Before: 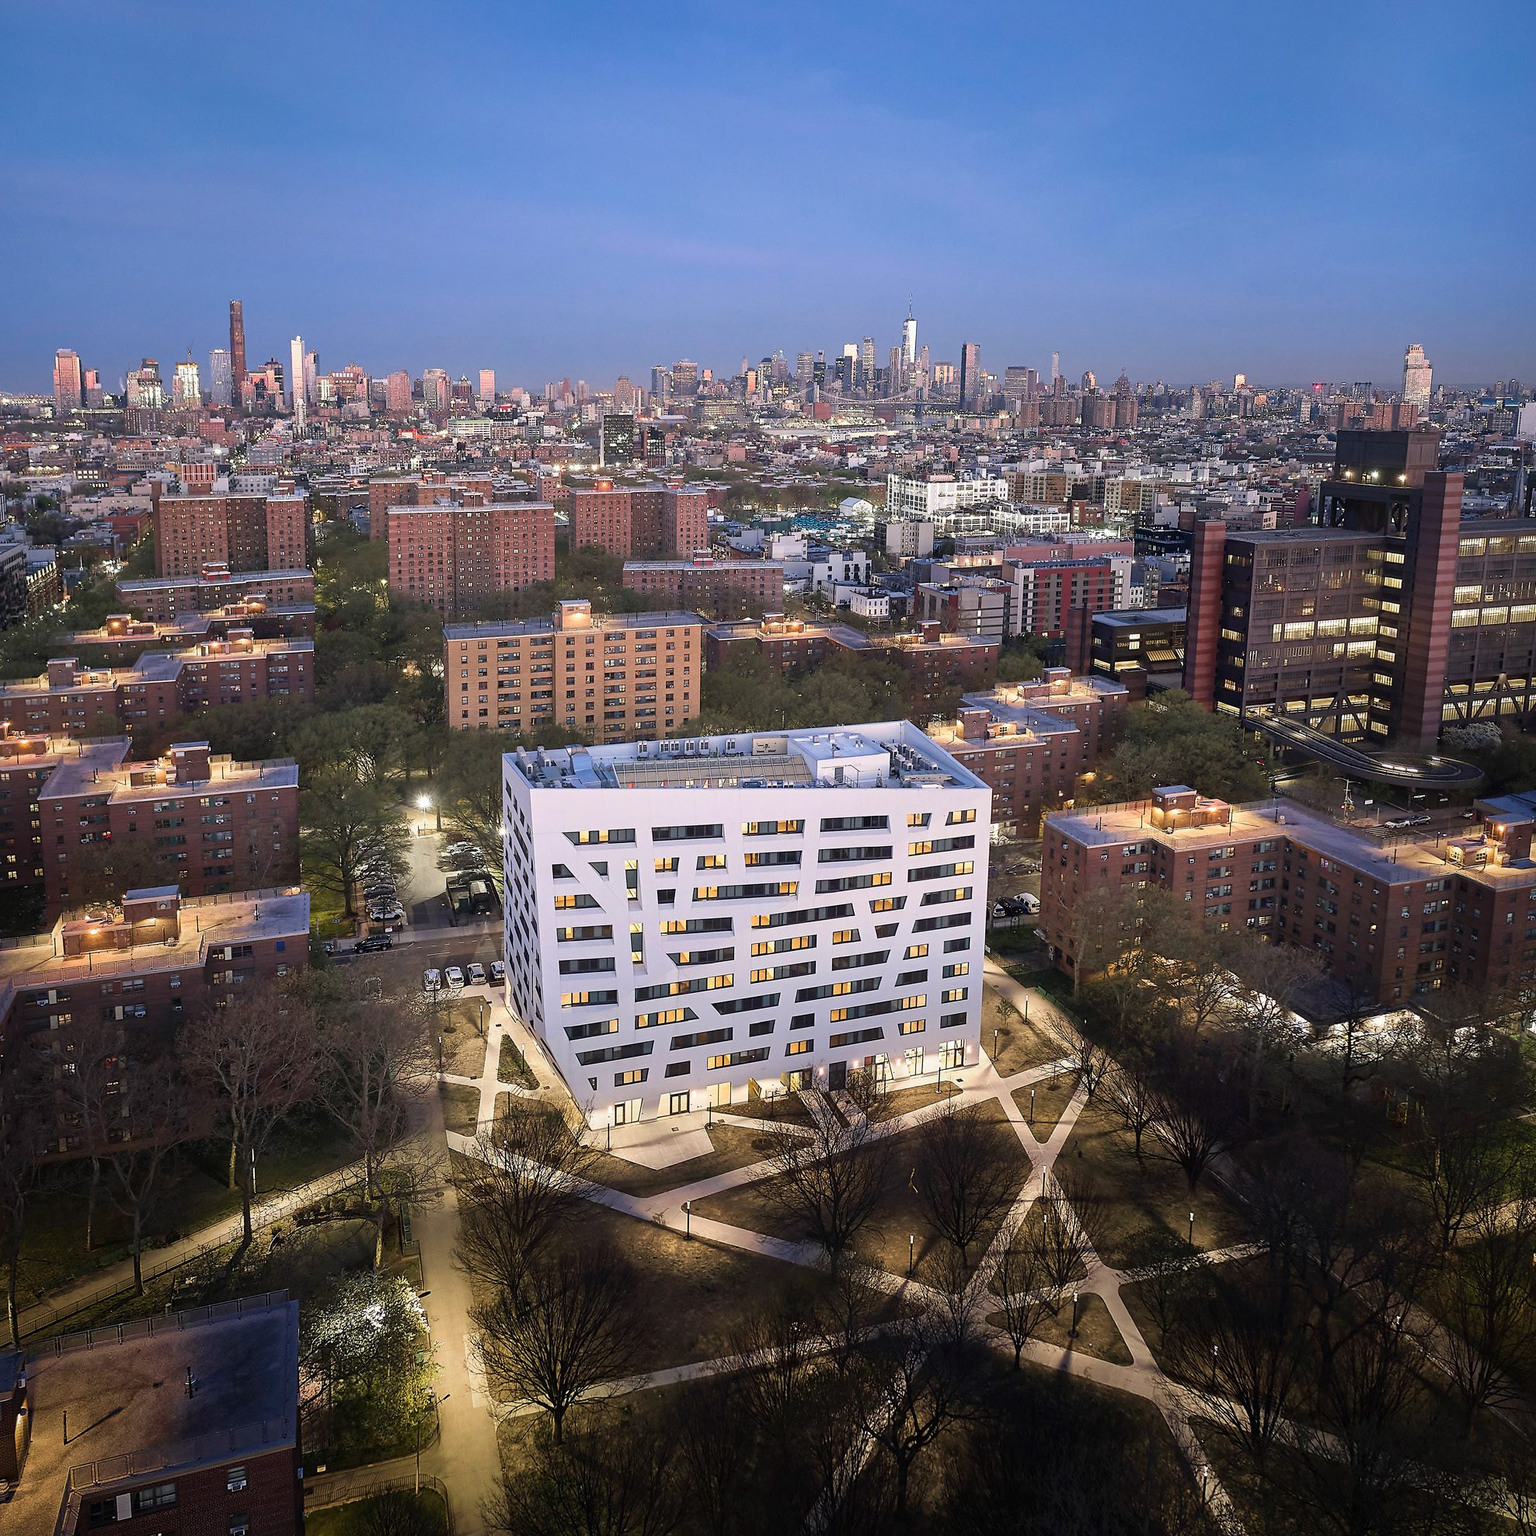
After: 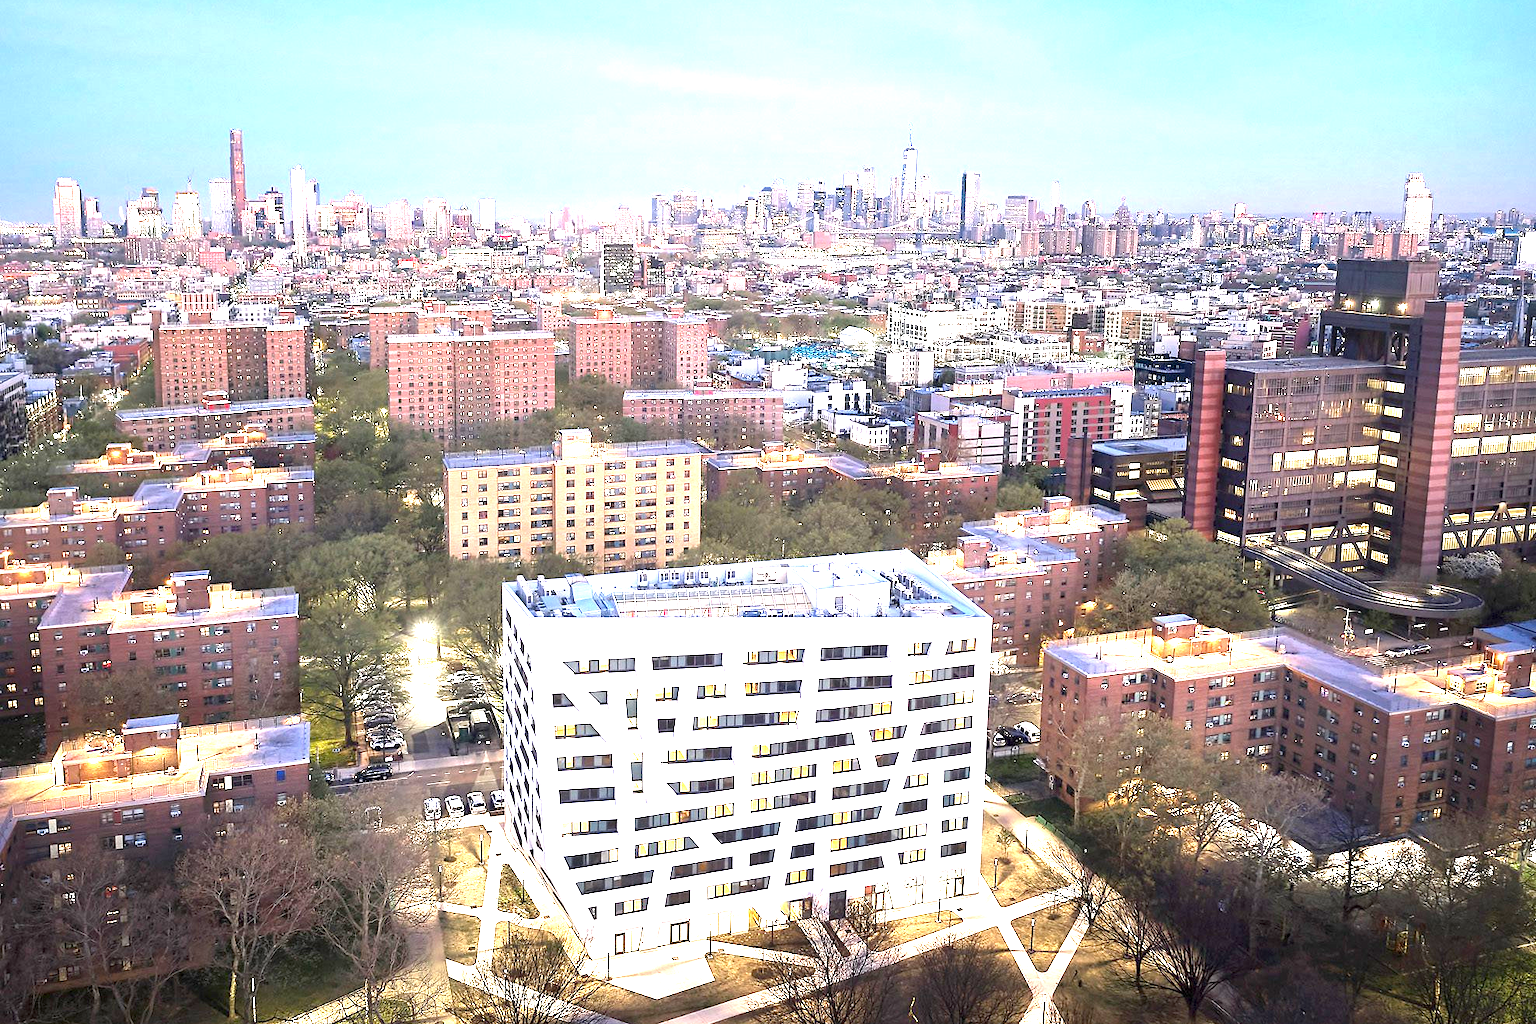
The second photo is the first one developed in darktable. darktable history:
rotate and perspective: automatic cropping off
crop: top 11.166%, bottom 22.168%
exposure: black level correction 0.001, exposure 2 EV, compensate highlight preservation false
